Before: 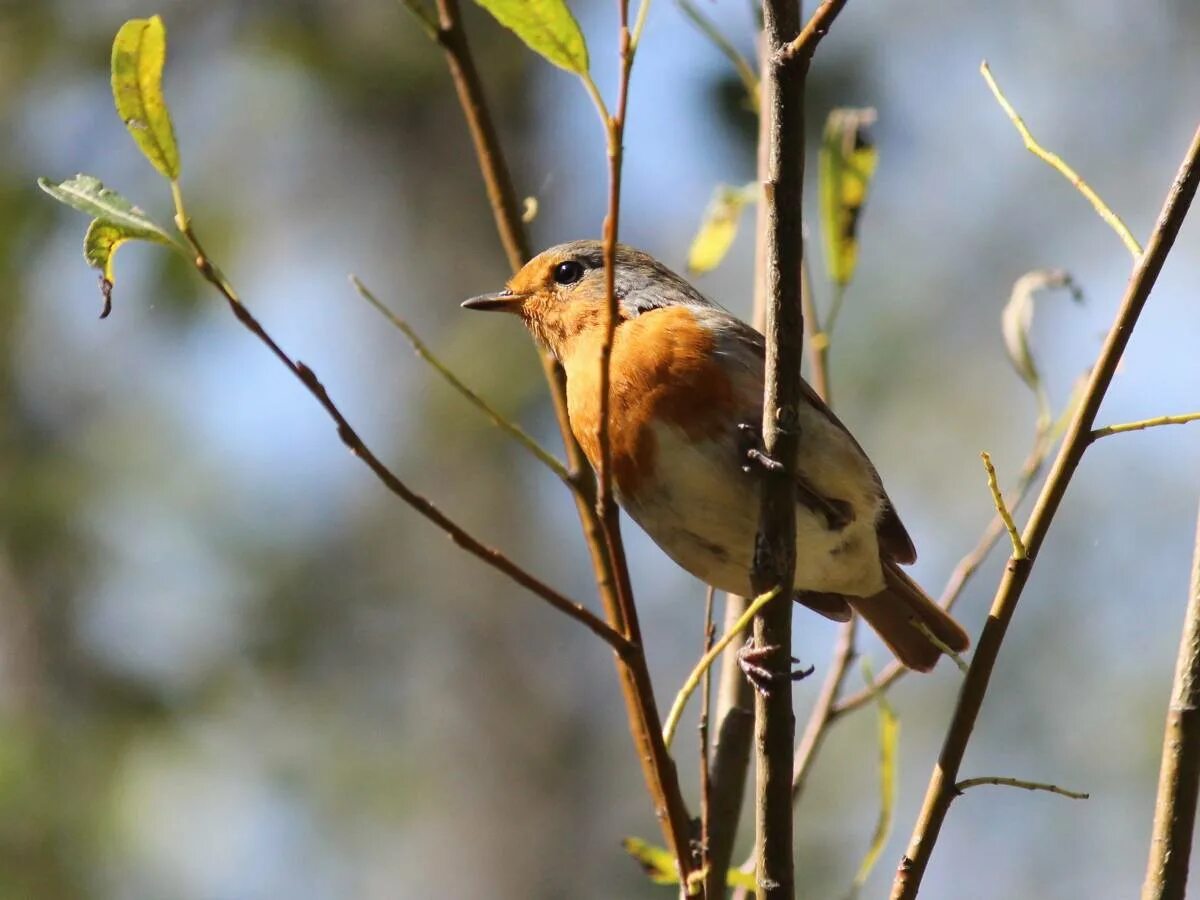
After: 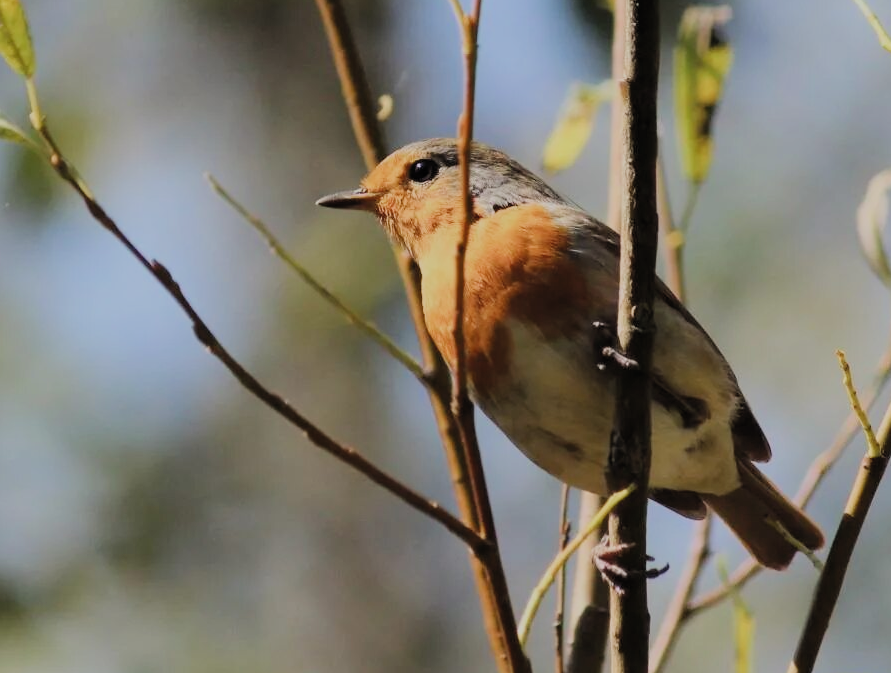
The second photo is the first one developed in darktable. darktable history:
filmic rgb: black relative exposure -6.9 EV, white relative exposure 5.67 EV, hardness 2.84, color science v5 (2021), contrast in shadows safe, contrast in highlights safe
crop and rotate: left 12.102%, top 11.404%, right 13.621%, bottom 13.818%
